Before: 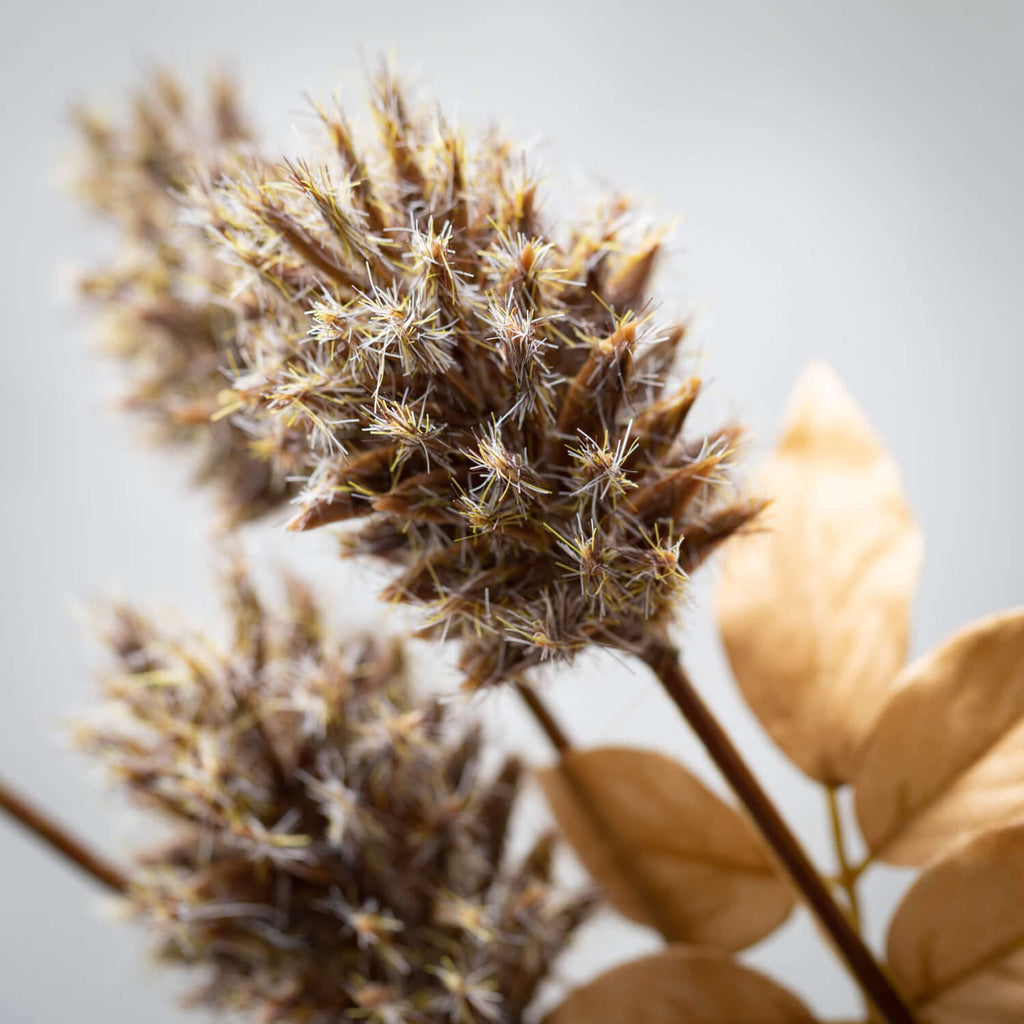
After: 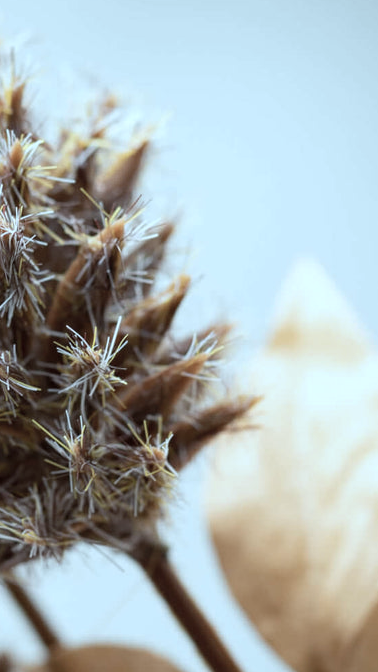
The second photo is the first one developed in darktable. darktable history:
crop and rotate: left 49.936%, top 10.094%, right 13.136%, bottom 24.256%
color correction: highlights a* -12.64, highlights b* -18.1, saturation 0.7
